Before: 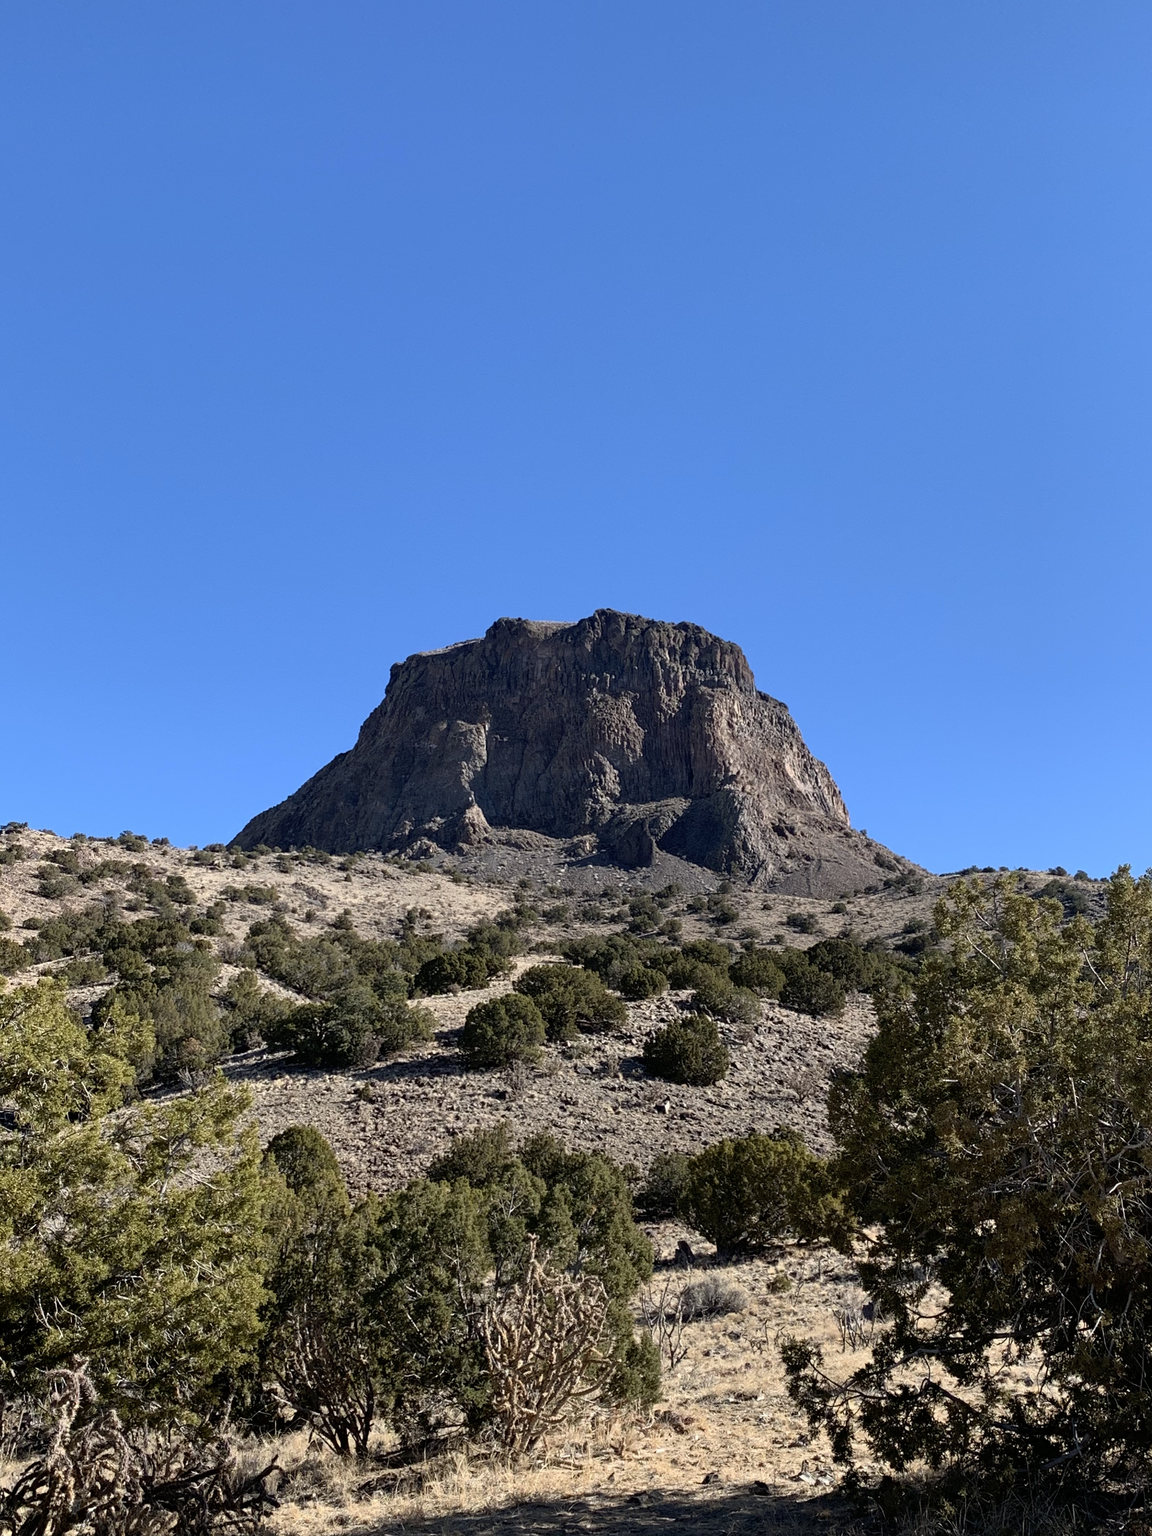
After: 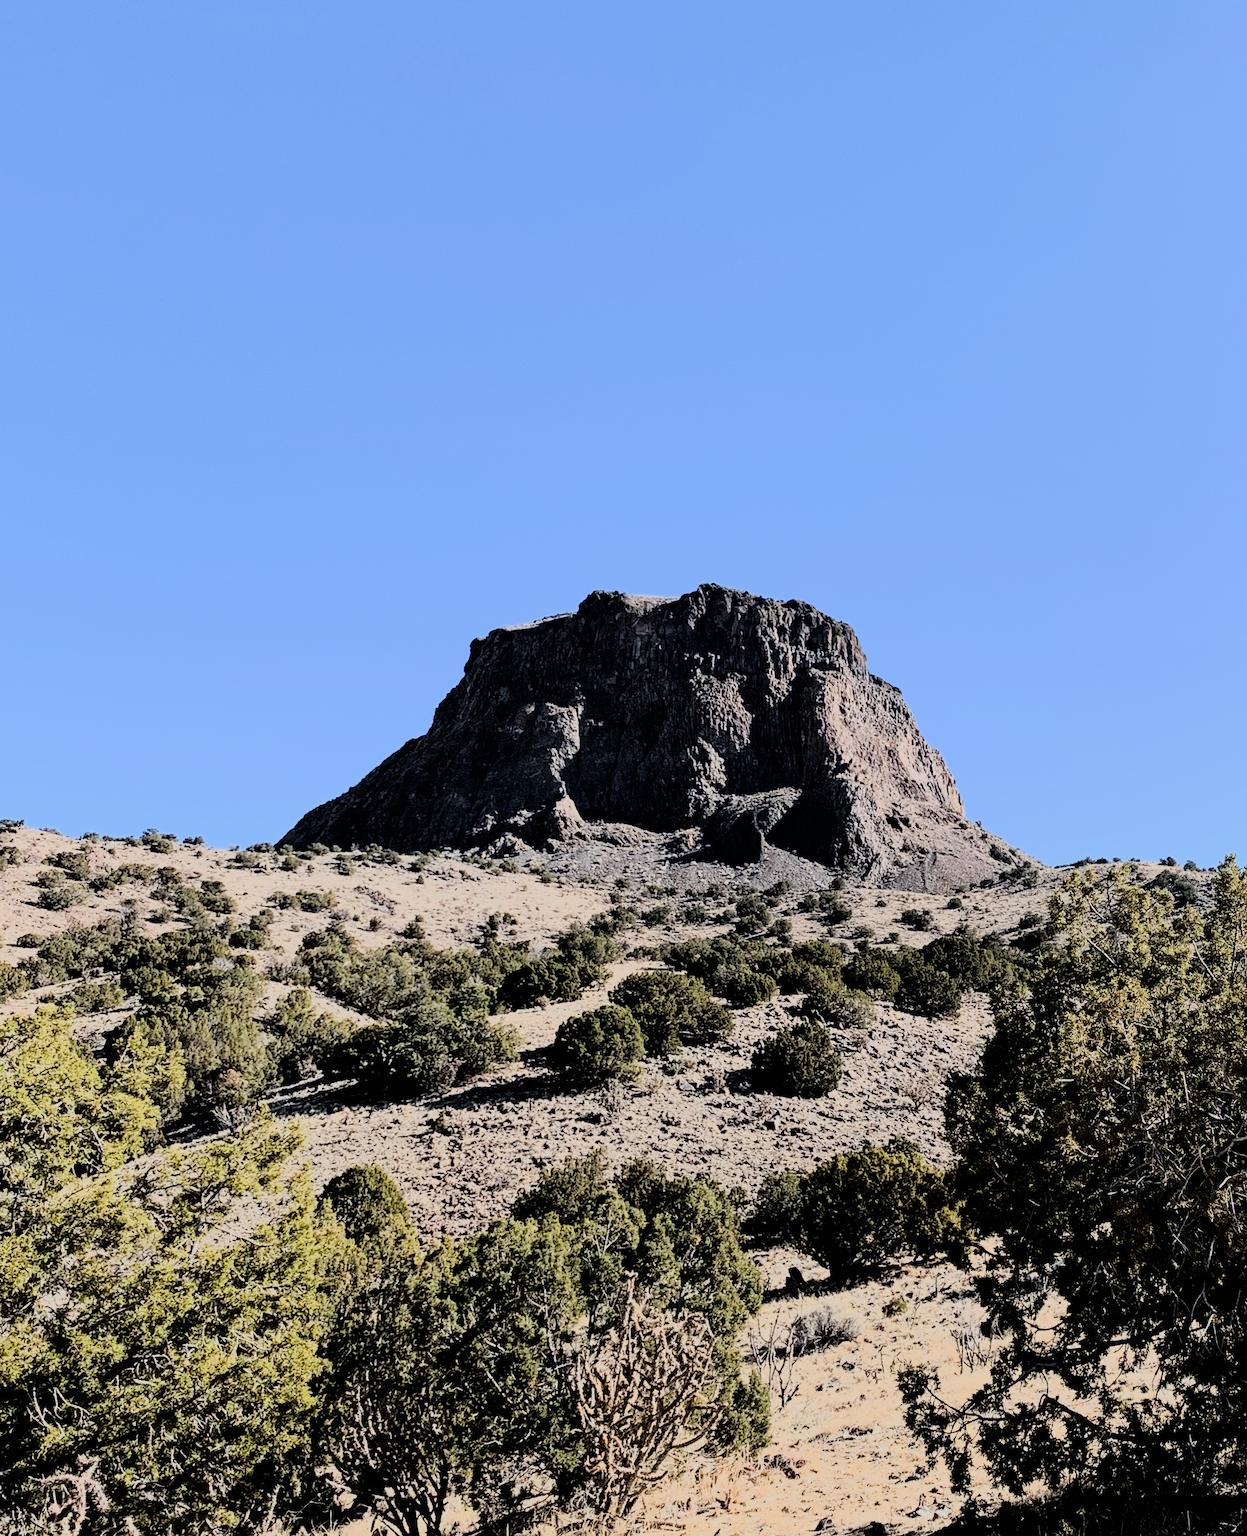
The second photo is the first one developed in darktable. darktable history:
rotate and perspective: rotation -0.013°, lens shift (vertical) -0.027, lens shift (horizontal) 0.178, crop left 0.016, crop right 0.989, crop top 0.082, crop bottom 0.918
filmic rgb: black relative exposure -7.65 EV, white relative exposure 4.56 EV, hardness 3.61
rgb curve: curves: ch0 [(0, 0) (0.21, 0.15) (0.24, 0.21) (0.5, 0.75) (0.75, 0.96) (0.89, 0.99) (1, 1)]; ch1 [(0, 0.02) (0.21, 0.13) (0.25, 0.2) (0.5, 0.67) (0.75, 0.9) (0.89, 0.97) (1, 1)]; ch2 [(0, 0.02) (0.21, 0.13) (0.25, 0.2) (0.5, 0.67) (0.75, 0.9) (0.89, 0.97) (1, 1)], compensate middle gray true
